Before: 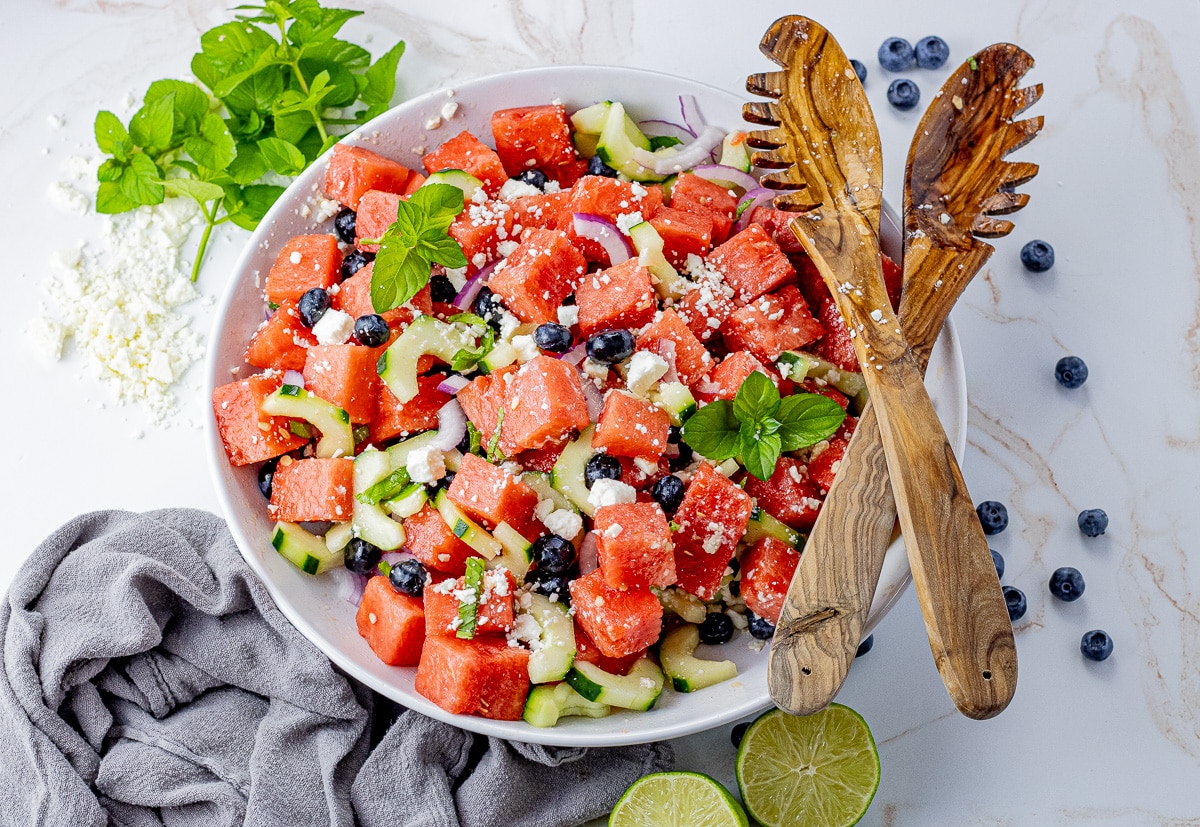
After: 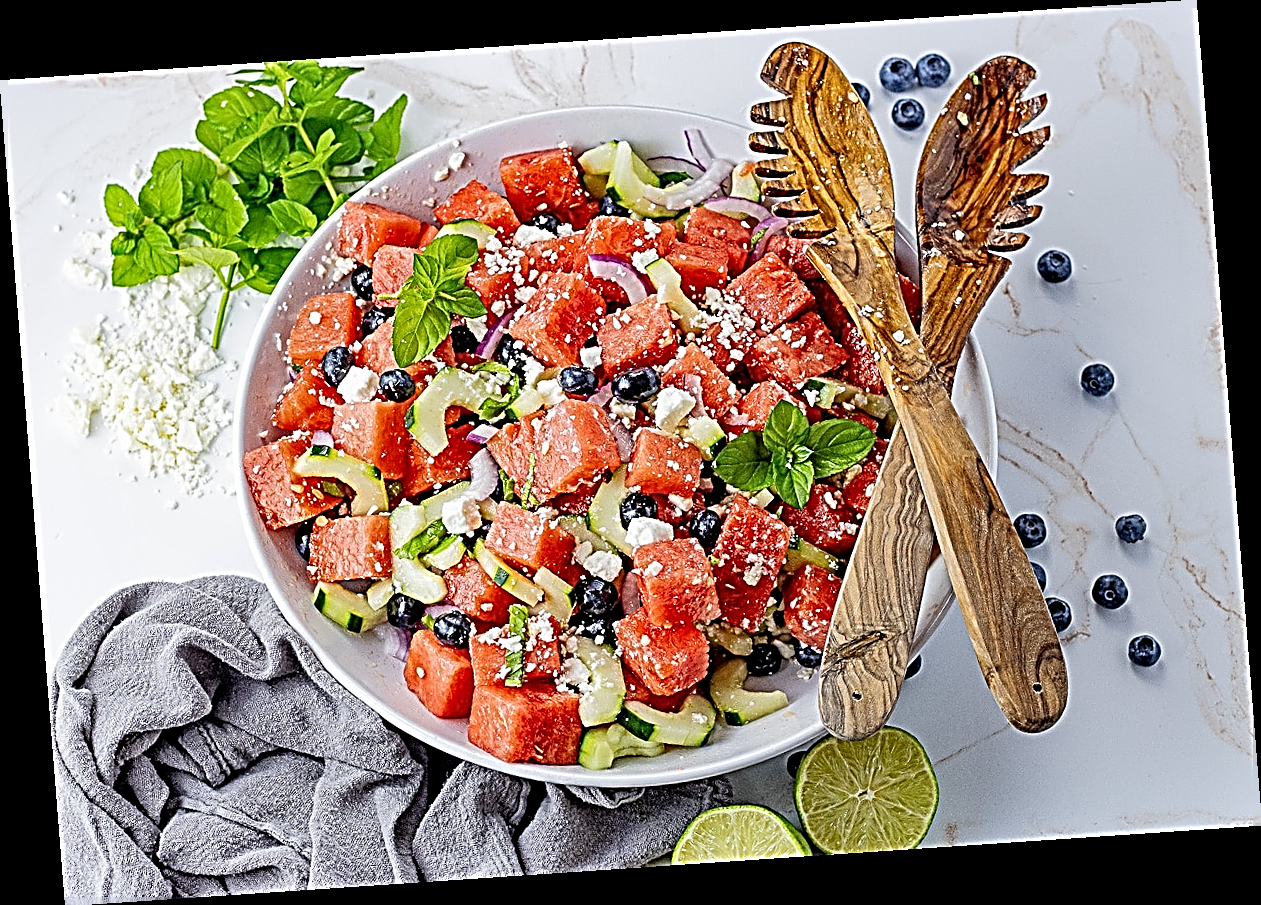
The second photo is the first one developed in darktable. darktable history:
shadows and highlights: shadows 53, soften with gaussian
rotate and perspective: rotation -4.2°, shear 0.006, automatic cropping off
sharpen: radius 3.158, amount 1.731
